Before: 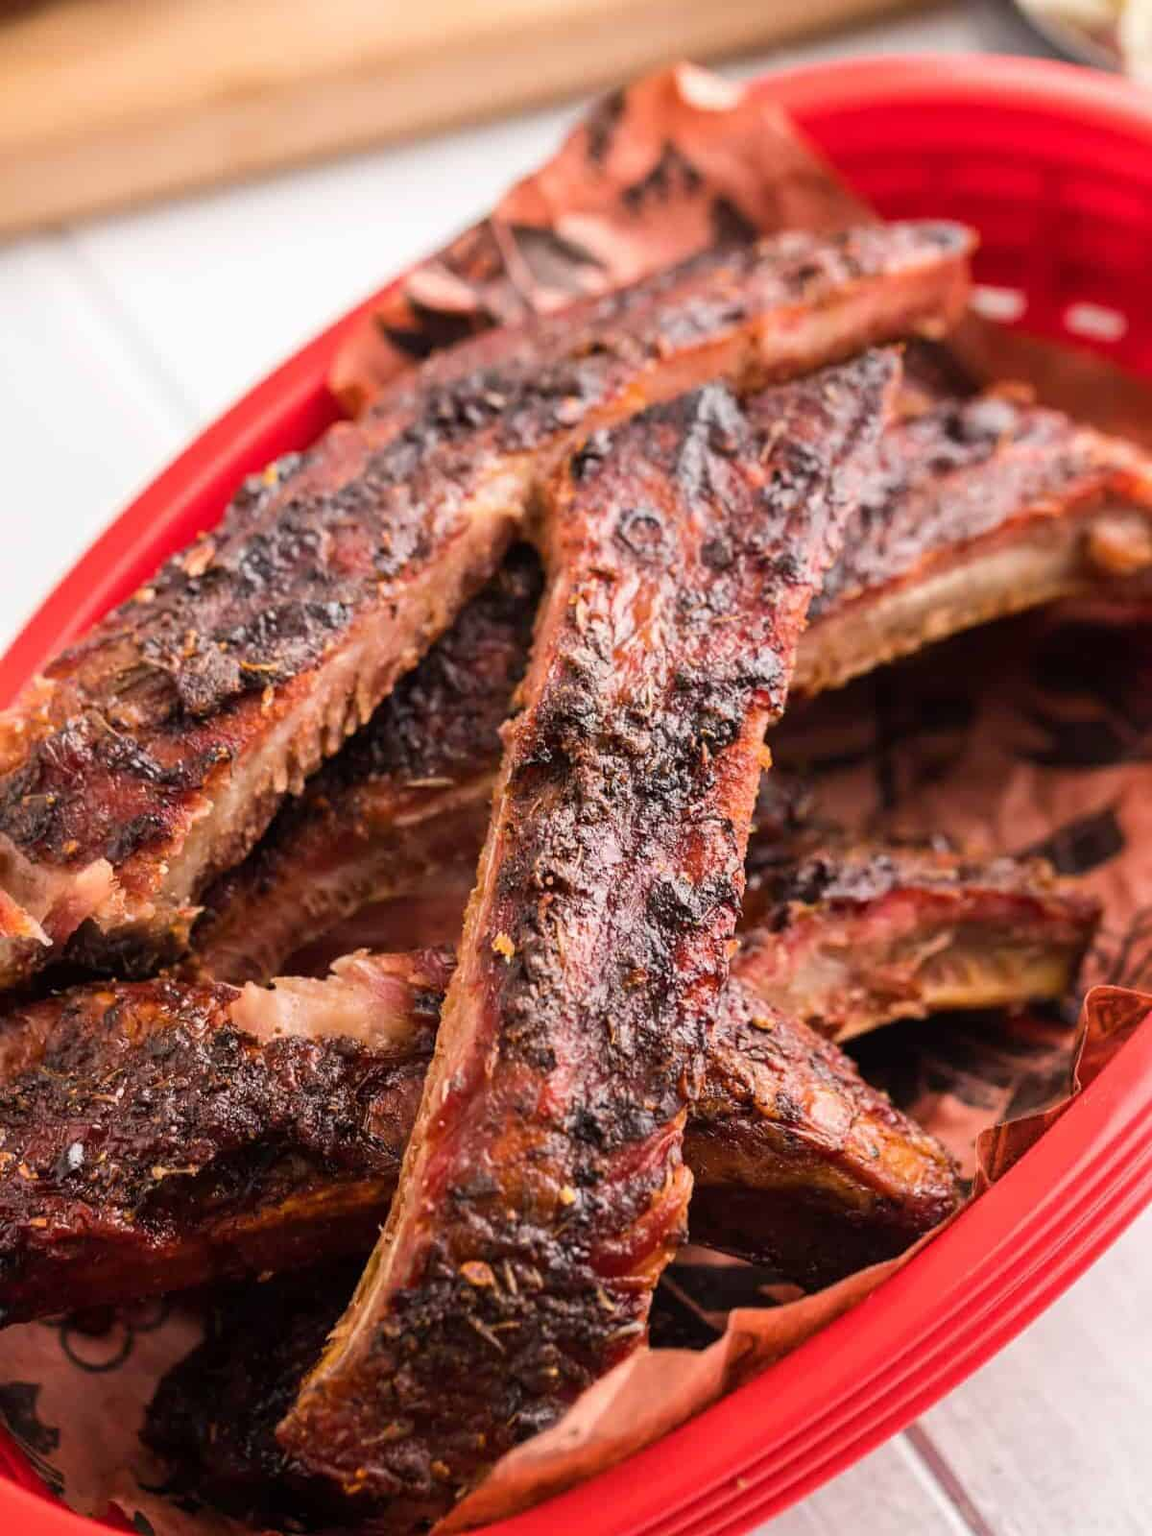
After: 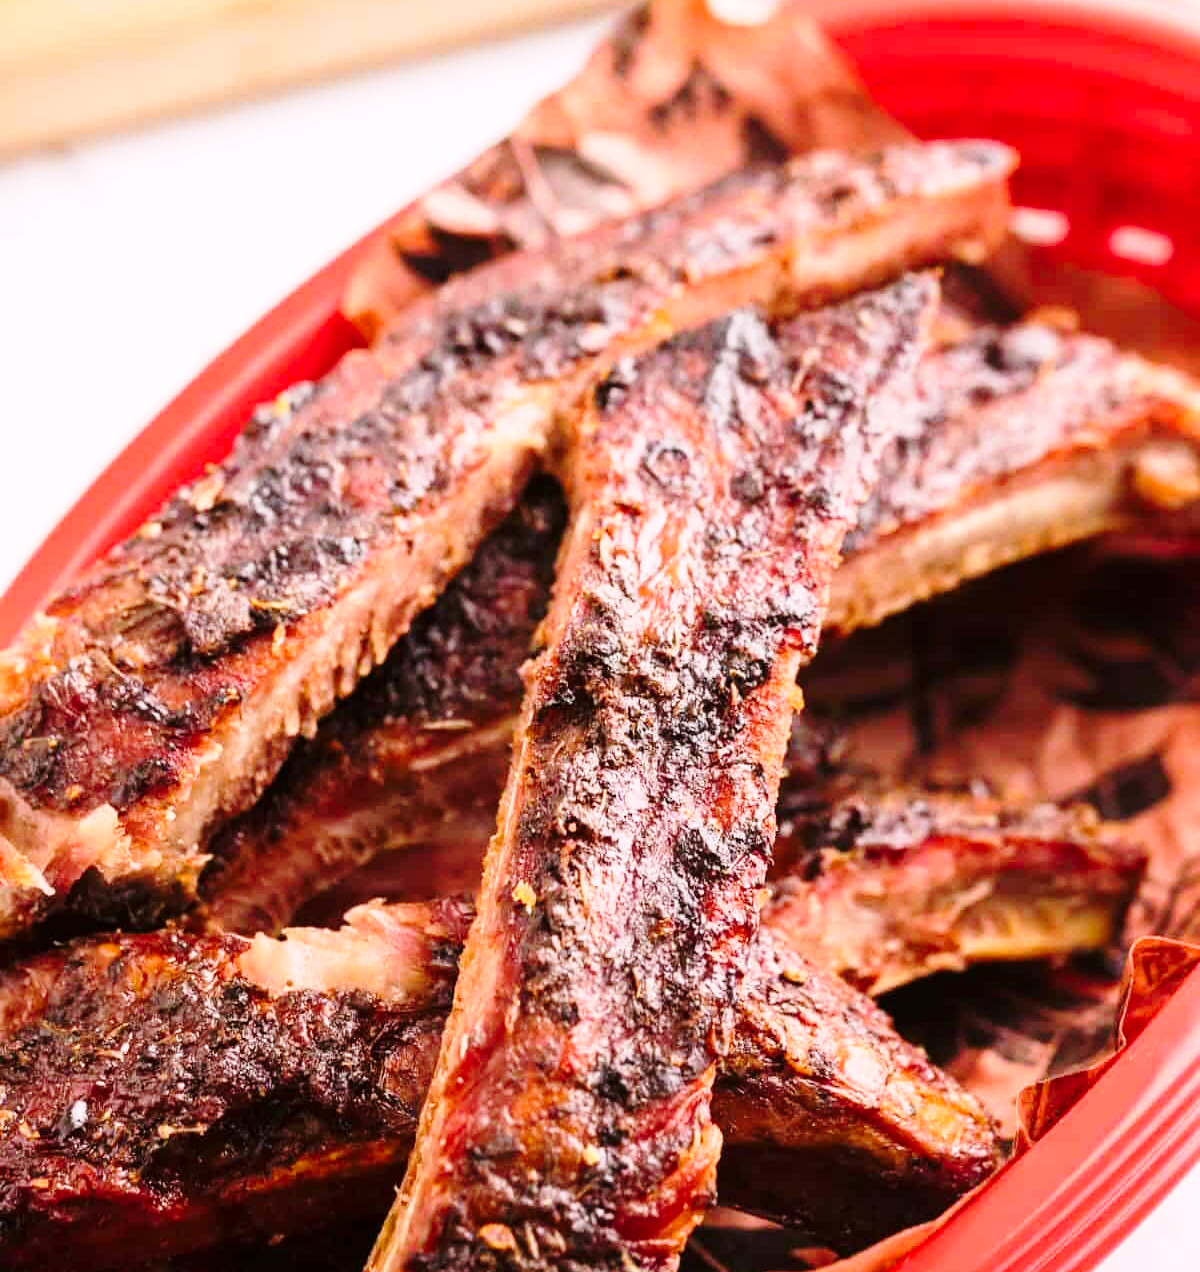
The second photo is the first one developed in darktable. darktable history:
exposure: compensate exposure bias true, compensate highlight preservation false
color correction: highlights a* 2.96, highlights b* -1.56, shadows a* -0.102, shadows b* 2.02, saturation 0.976
crop and rotate: top 5.659%, bottom 14.792%
base curve: curves: ch0 [(0, 0) (0.028, 0.03) (0.121, 0.232) (0.46, 0.748) (0.859, 0.968) (1, 1)], preserve colors none
